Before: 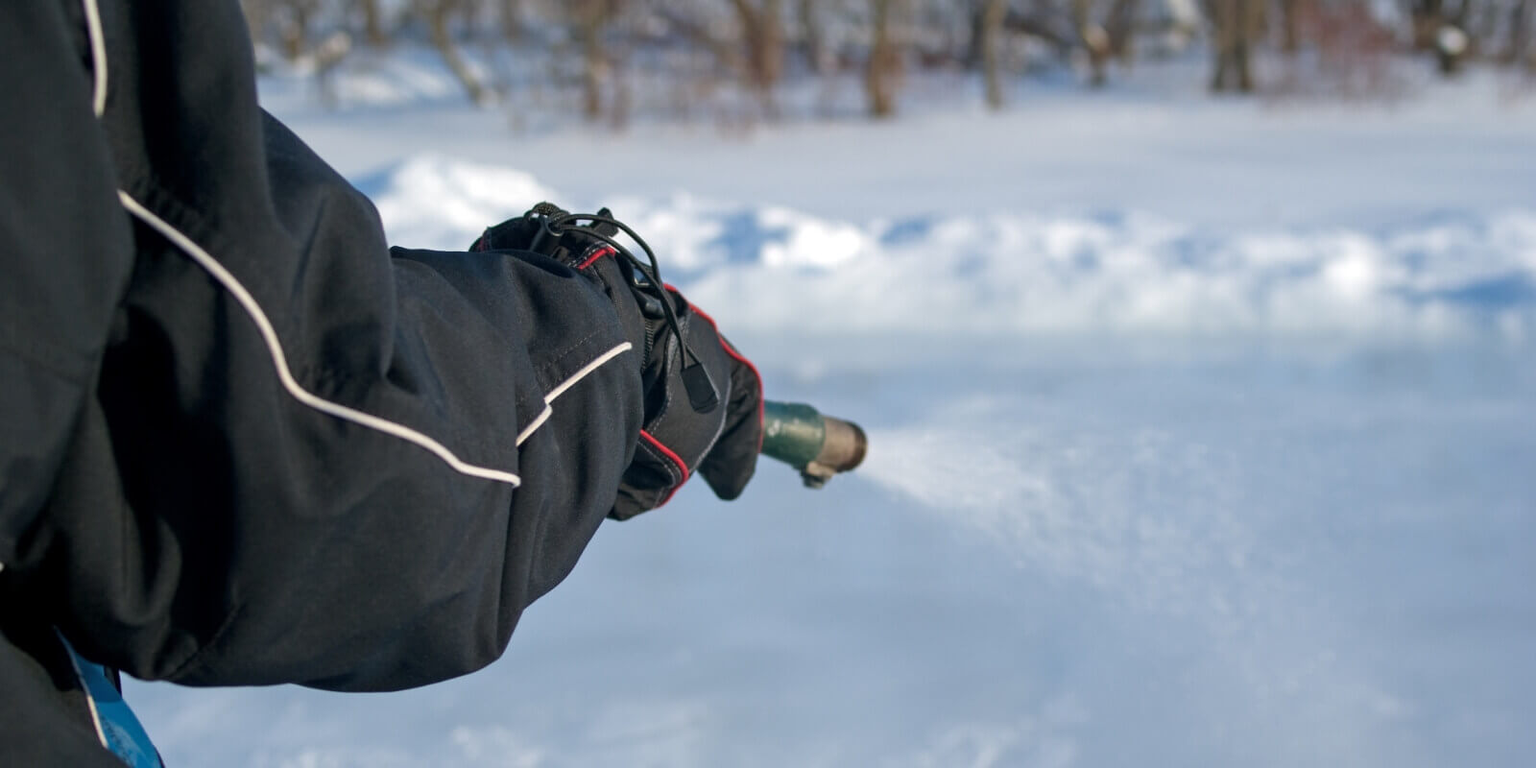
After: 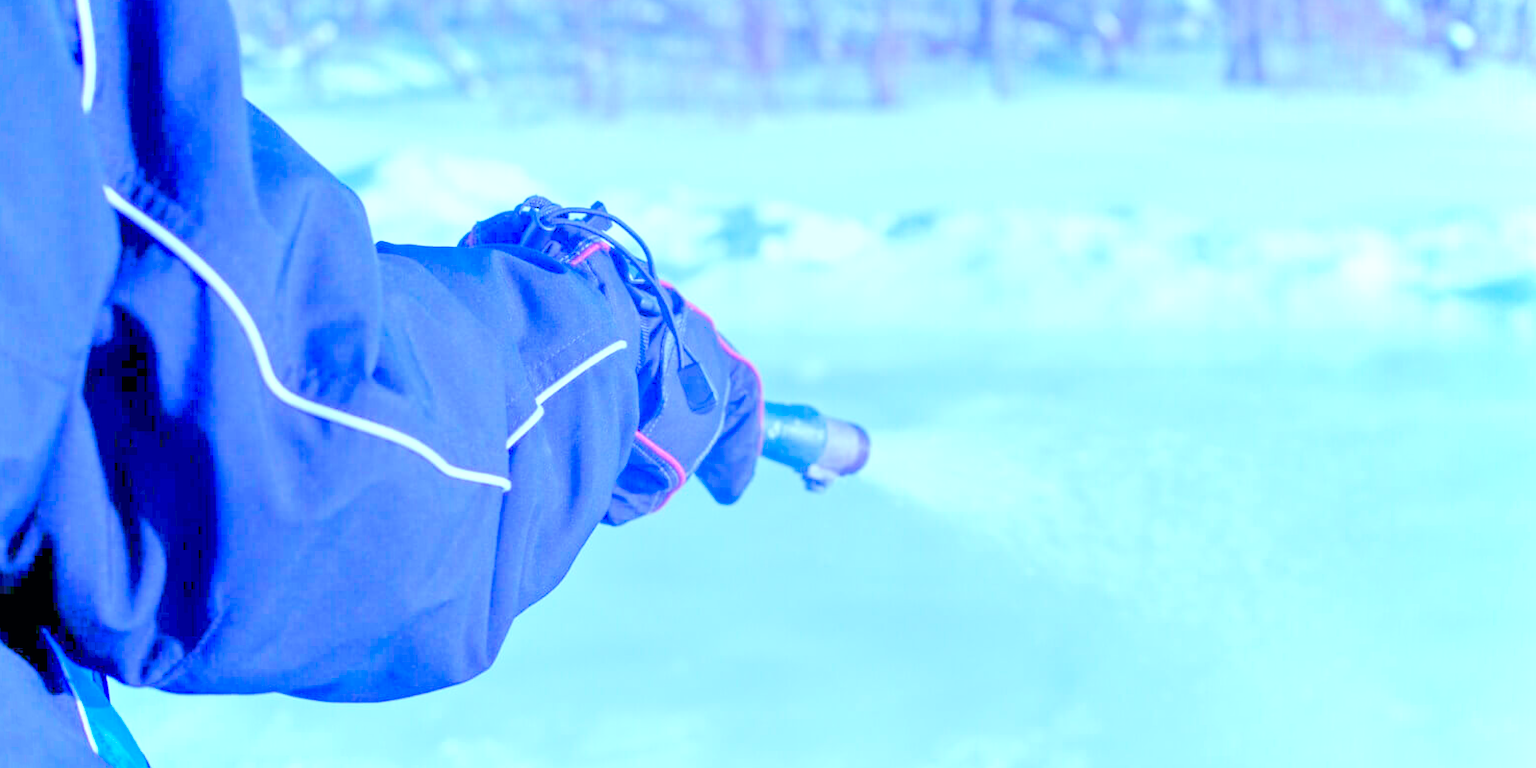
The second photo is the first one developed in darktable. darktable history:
lens correction: scale 1.04, crop 1.53, focal 34.9, aperture 8, distance 1000, camera "X-T50", lens "Sigma 18-50mm F2.8 DC DN | Contemporary 021"
exposure "scene-referred default": black level correction 0, exposure 0.7 EV, compensate exposure bias true, compensate highlight preservation false
color calibration: illuminant as shot in camera, x 0.462, y 0.419, temperature 2651.64 K
white balance: red 1.258, blue 3.096
